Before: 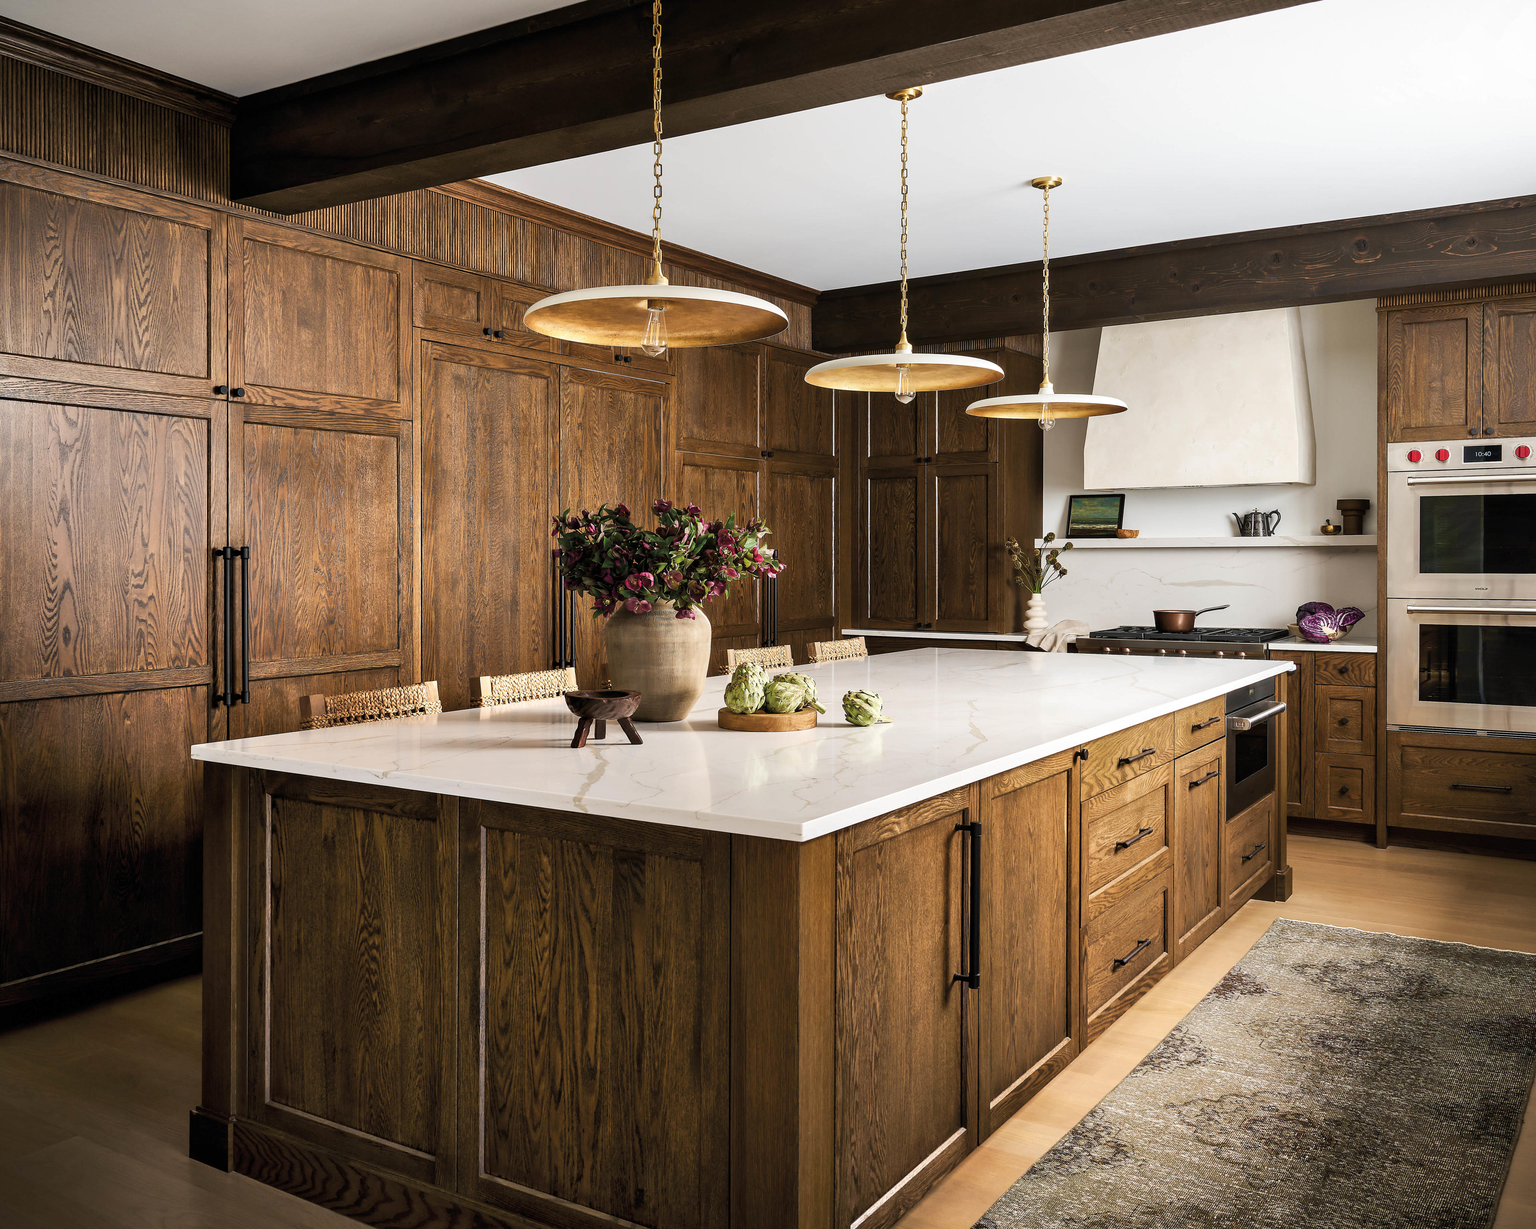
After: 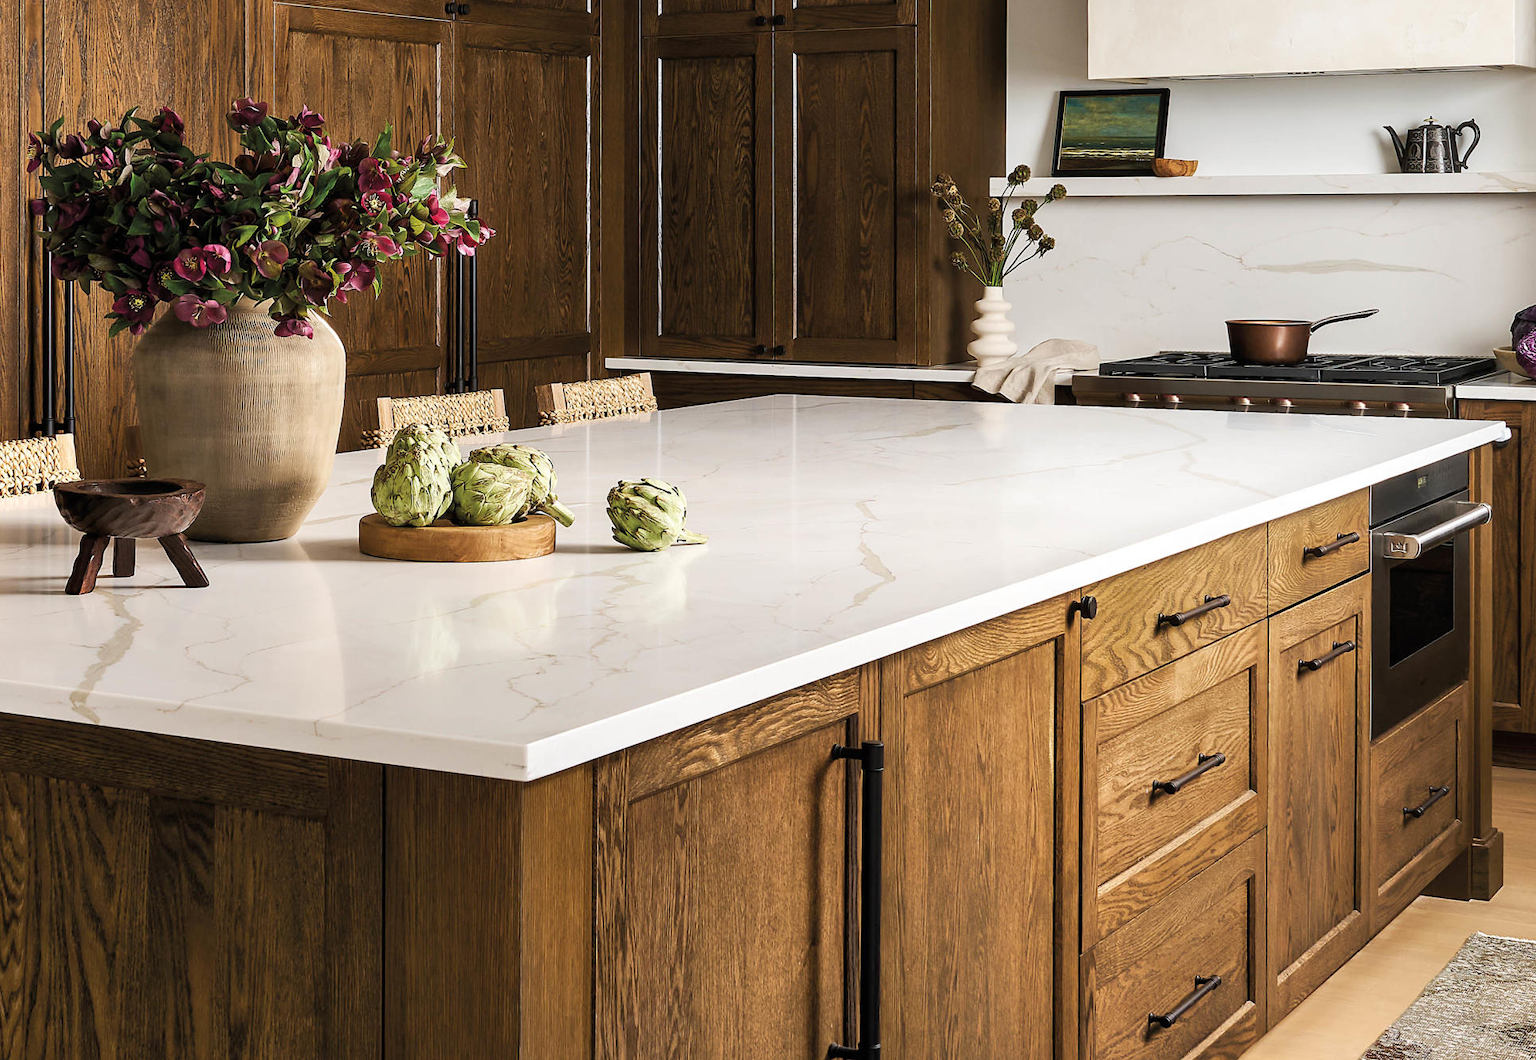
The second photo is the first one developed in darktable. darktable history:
crop: left 35.052%, top 36.602%, right 14.742%, bottom 20.052%
exposure: compensate exposure bias true, compensate highlight preservation false
